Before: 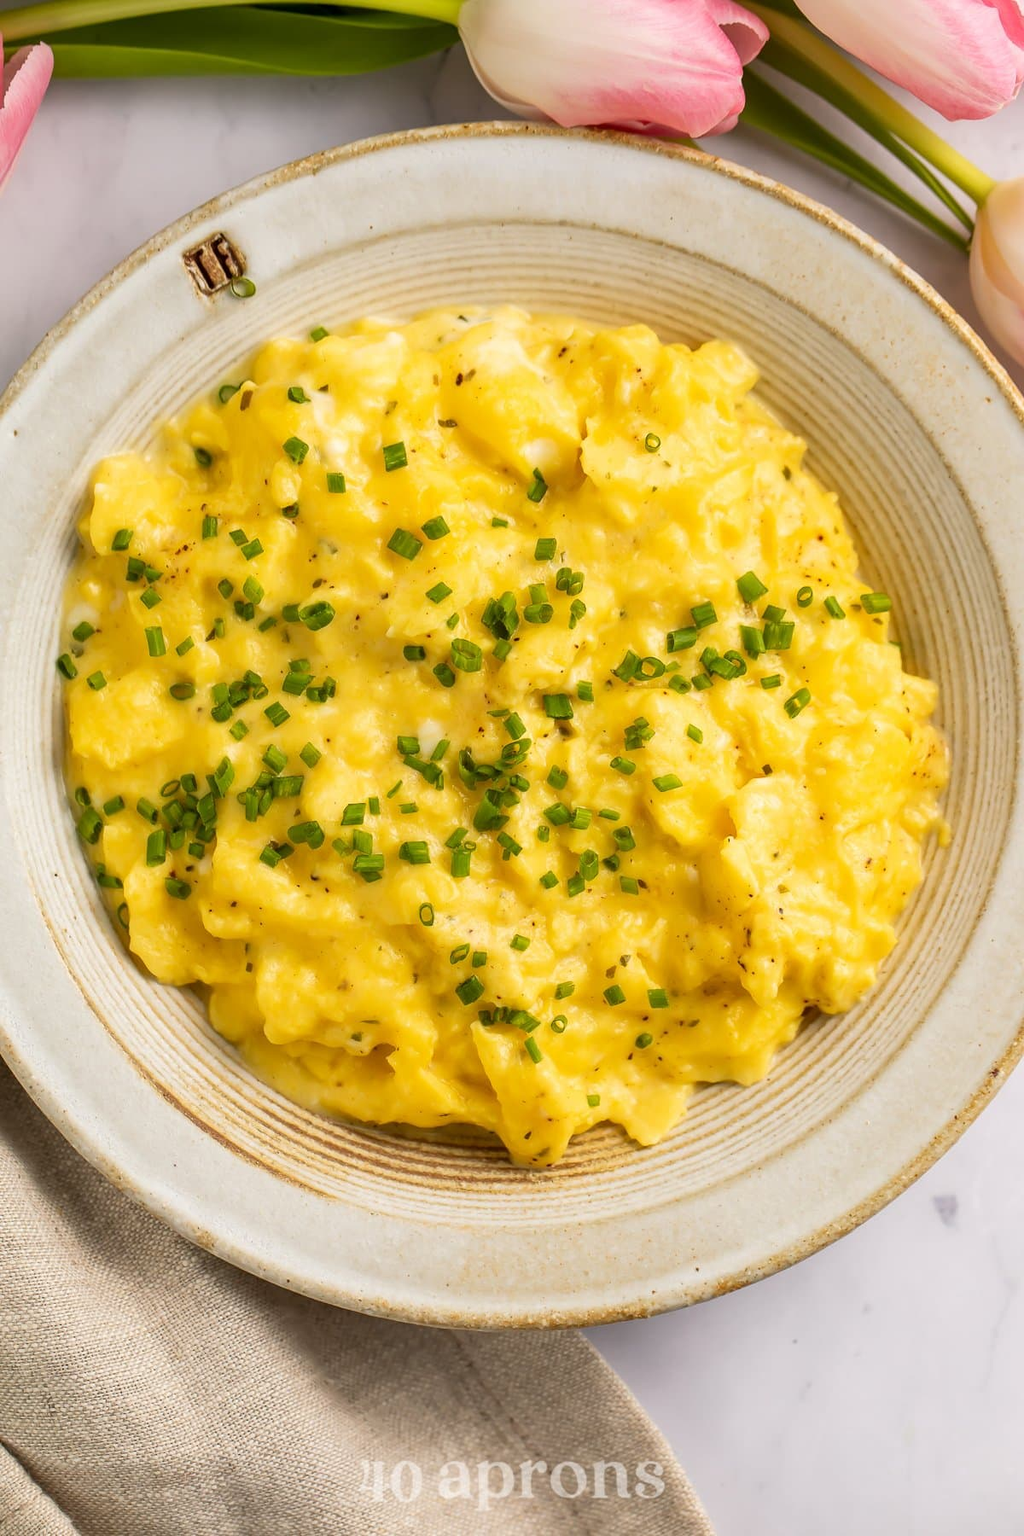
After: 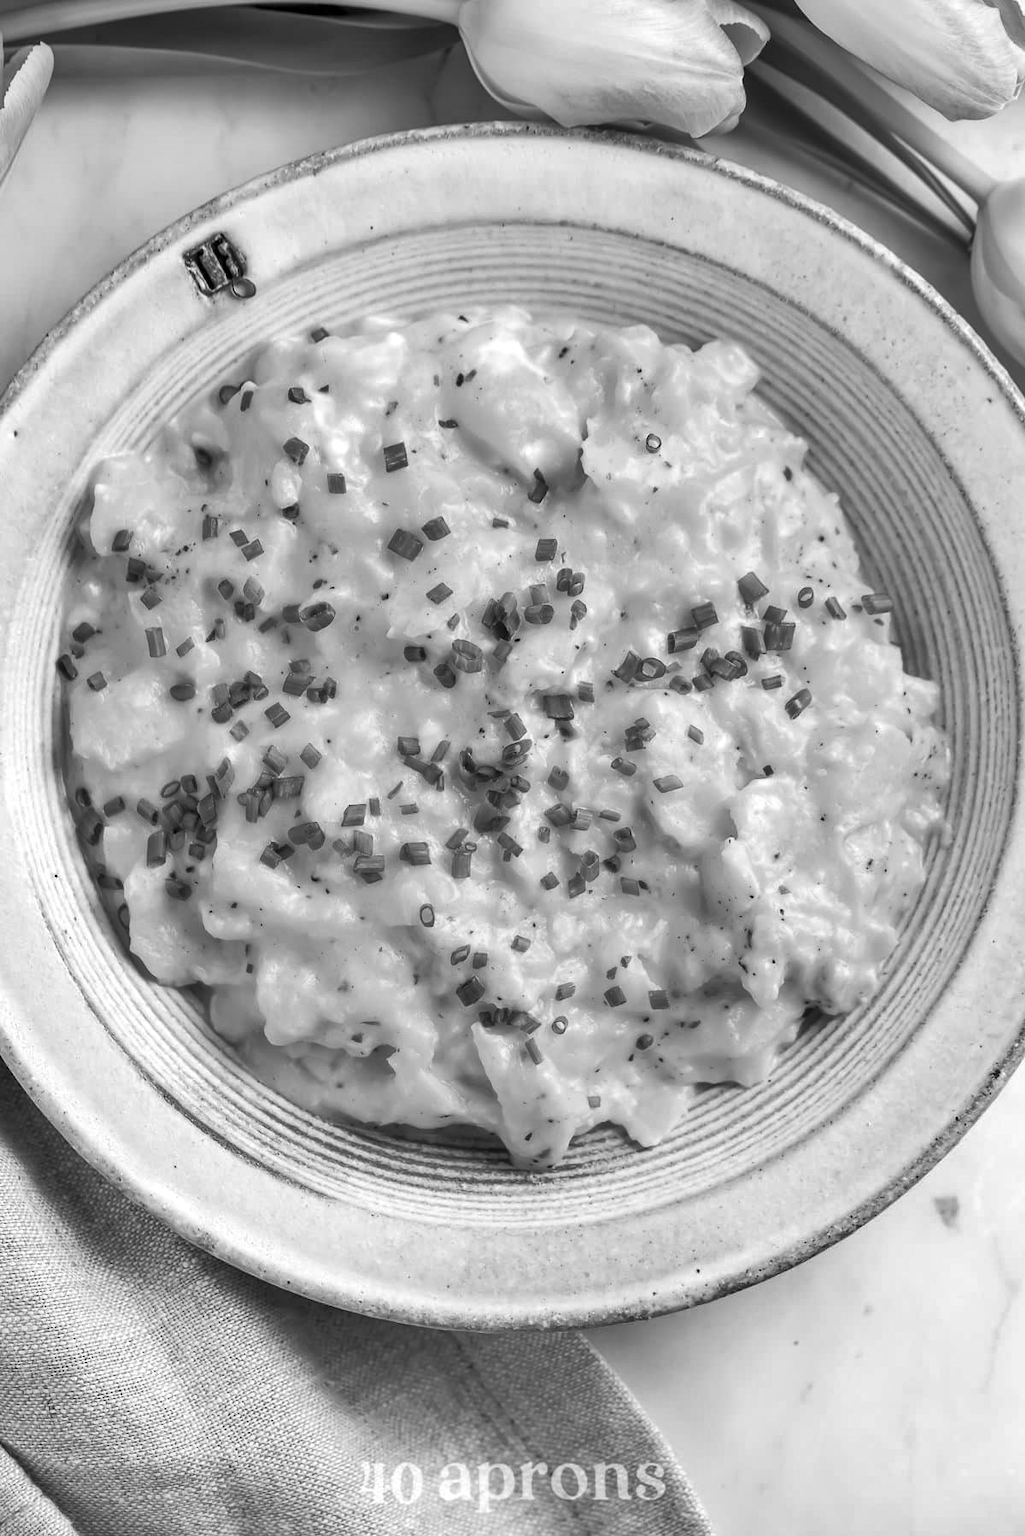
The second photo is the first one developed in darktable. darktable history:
crop: bottom 0.078%
shadows and highlights: shadows color adjustment 97.68%, soften with gaussian
local contrast: highlights 106%, shadows 100%, detail 119%, midtone range 0.2
color zones: curves: ch0 [(0, 0.533) (0.126, 0.533) (0.234, 0.533) (0.368, 0.357) (0.5, 0.5) (0.625, 0.5) (0.74, 0.637) (0.875, 0.5)]; ch1 [(0.004, 0.708) (0.129, 0.662) (0.25, 0.5) (0.375, 0.331) (0.496, 0.396) (0.625, 0.649) (0.739, 0.26) (0.875, 0.5) (1, 0.478)]; ch2 [(0, 0.409) (0.132, 0.403) (0.236, 0.558) (0.379, 0.448) (0.5, 0.5) (0.625, 0.5) (0.691, 0.39) (0.875, 0.5)]
color calibration: output gray [0.267, 0.423, 0.261, 0], illuminant as shot in camera, x 0.377, y 0.393, temperature 4208.06 K
contrast brightness saturation: saturation -0.053
exposure: exposure 0.299 EV, compensate highlight preservation false
